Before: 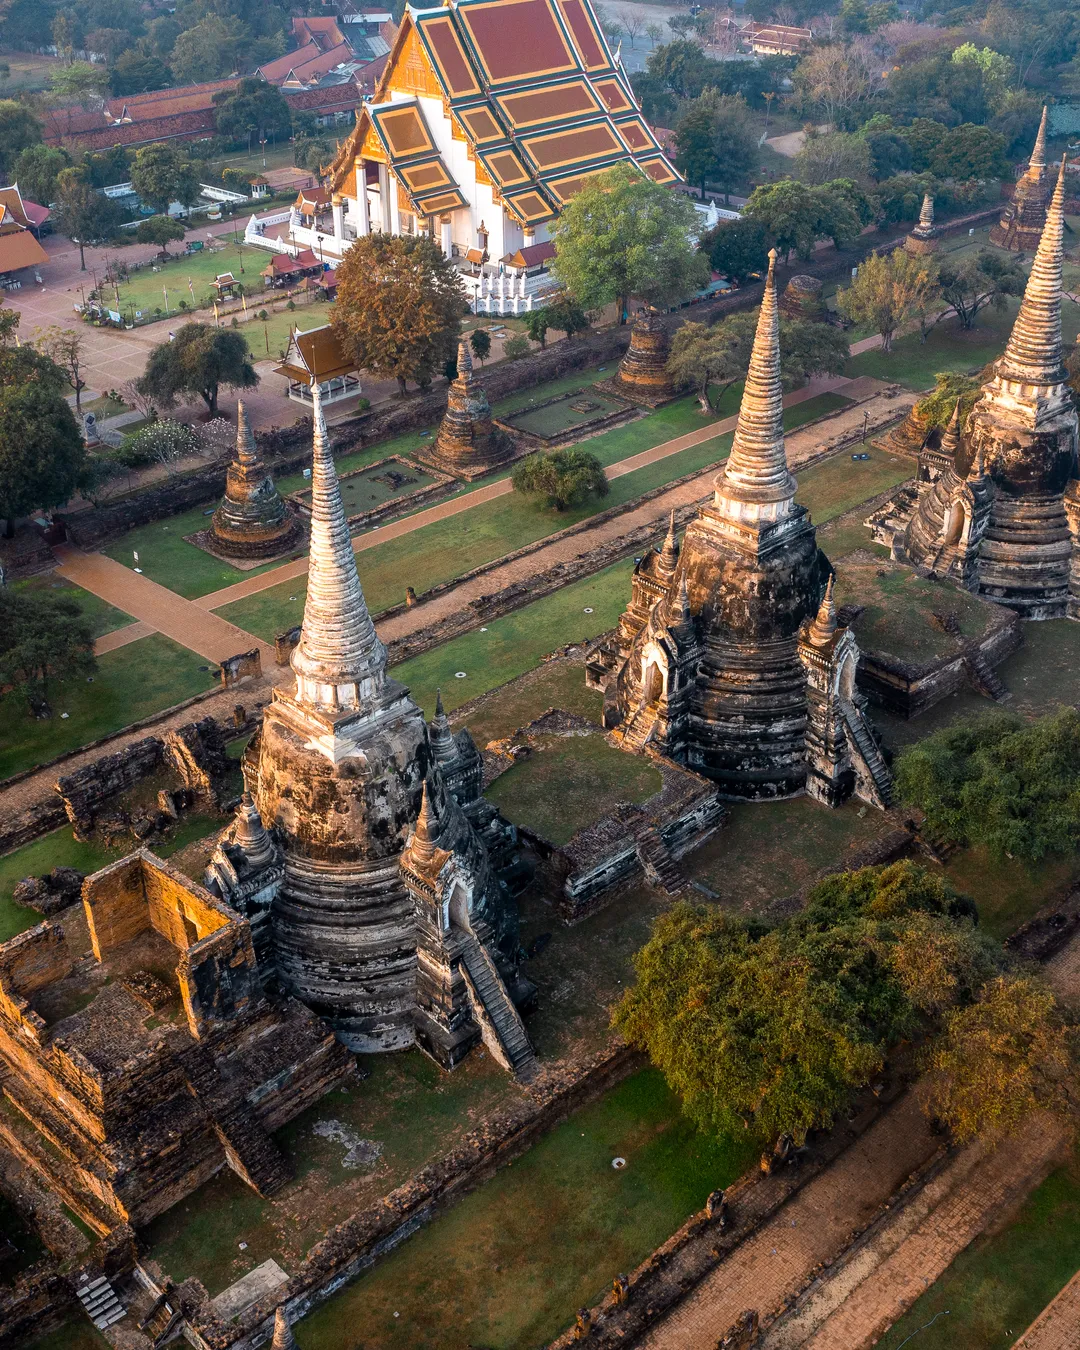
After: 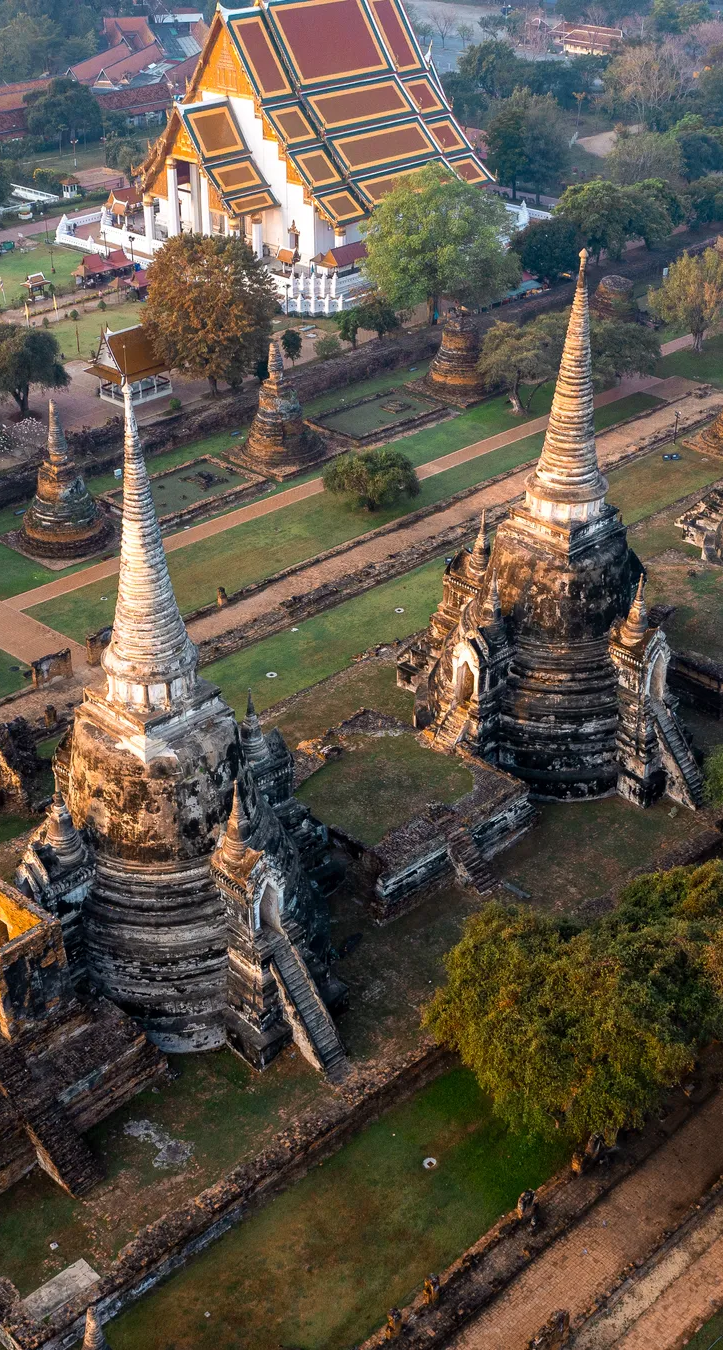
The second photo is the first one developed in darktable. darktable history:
crop and rotate: left 17.578%, right 15.428%
